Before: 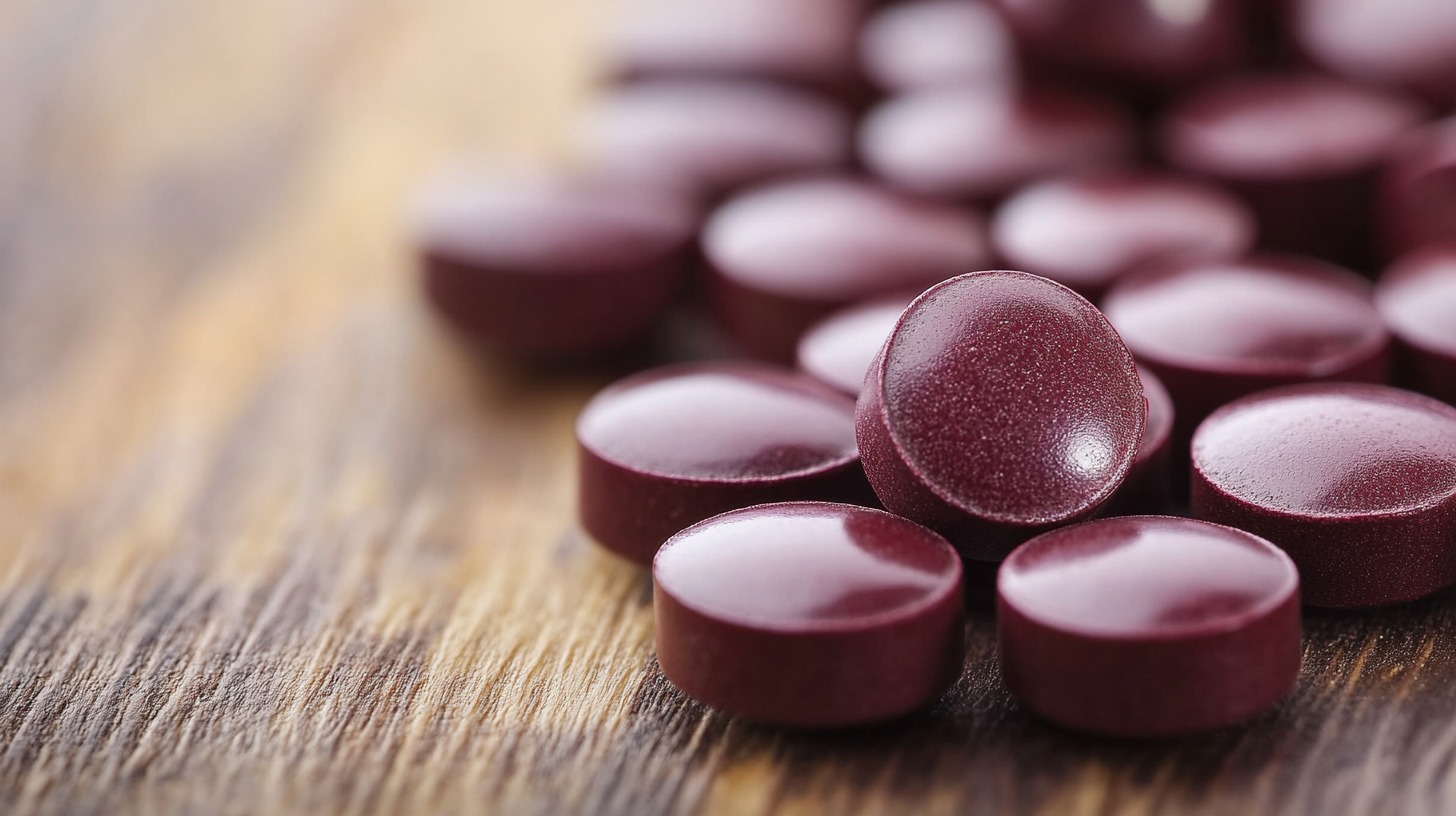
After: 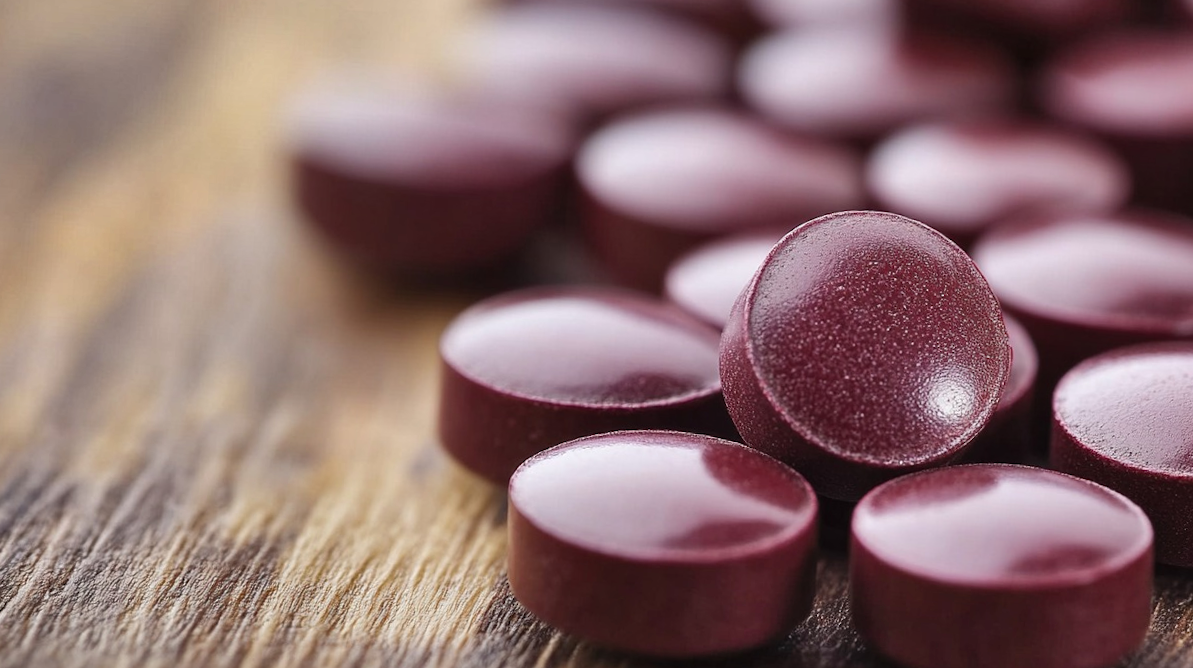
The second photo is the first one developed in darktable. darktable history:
crop and rotate: angle -3.27°, left 5.211%, top 5.211%, right 4.607%, bottom 4.607%
shadows and highlights: white point adjustment 0.1, highlights -70, soften with gaussian
